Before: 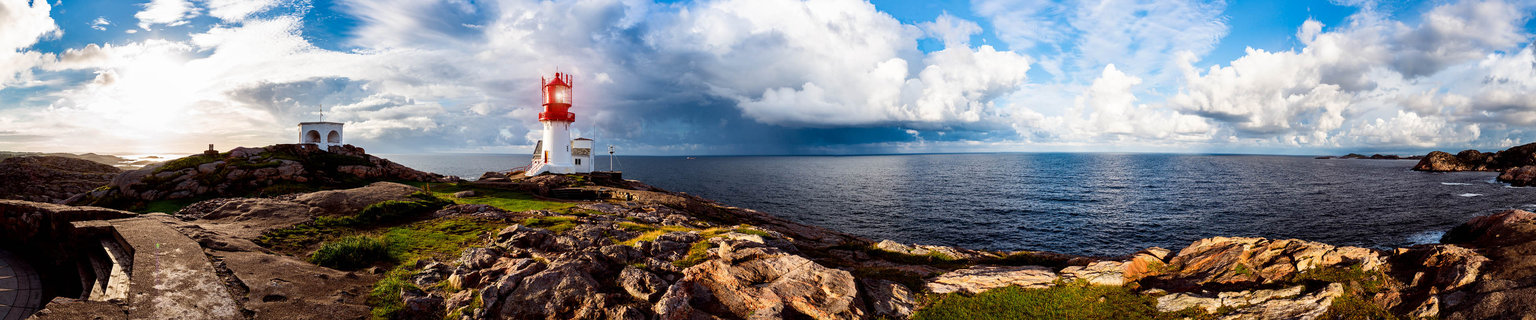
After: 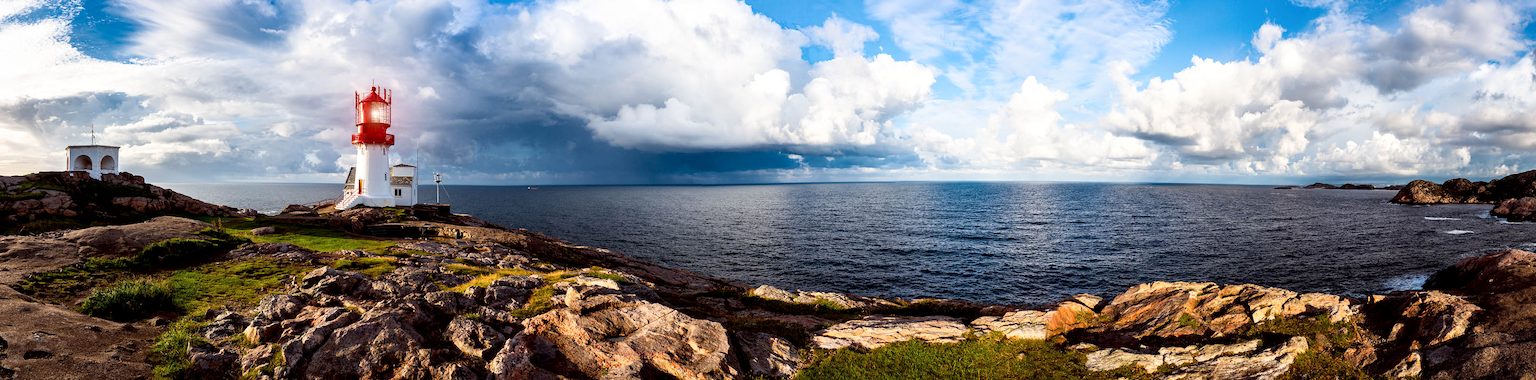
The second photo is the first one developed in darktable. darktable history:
local contrast: mode bilateral grid, contrast 20, coarseness 51, detail 120%, midtone range 0.2
crop: left 15.845%
shadows and highlights: shadows 1.76, highlights 39.54
